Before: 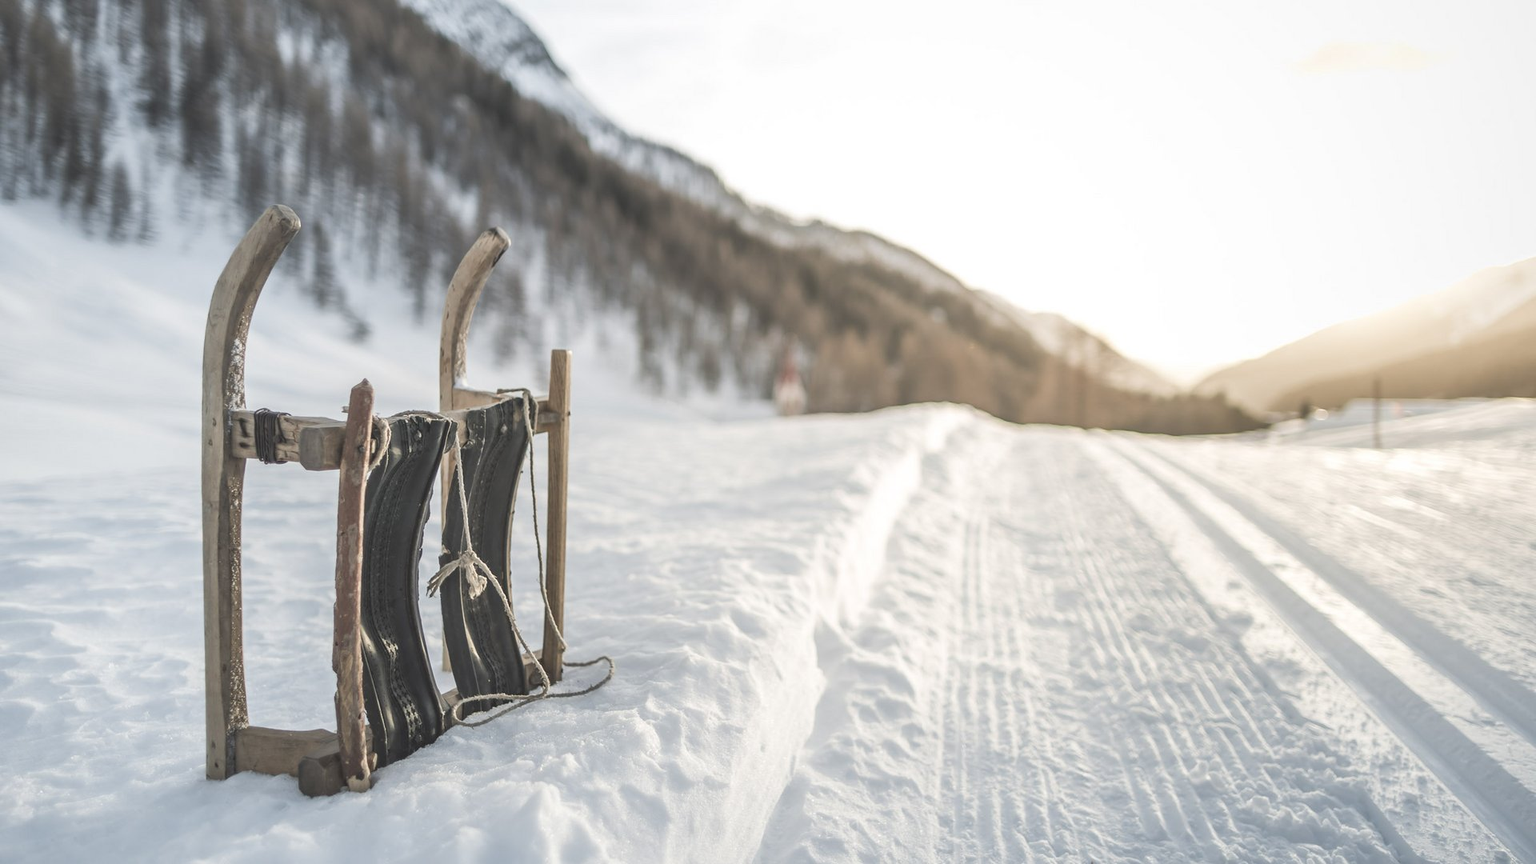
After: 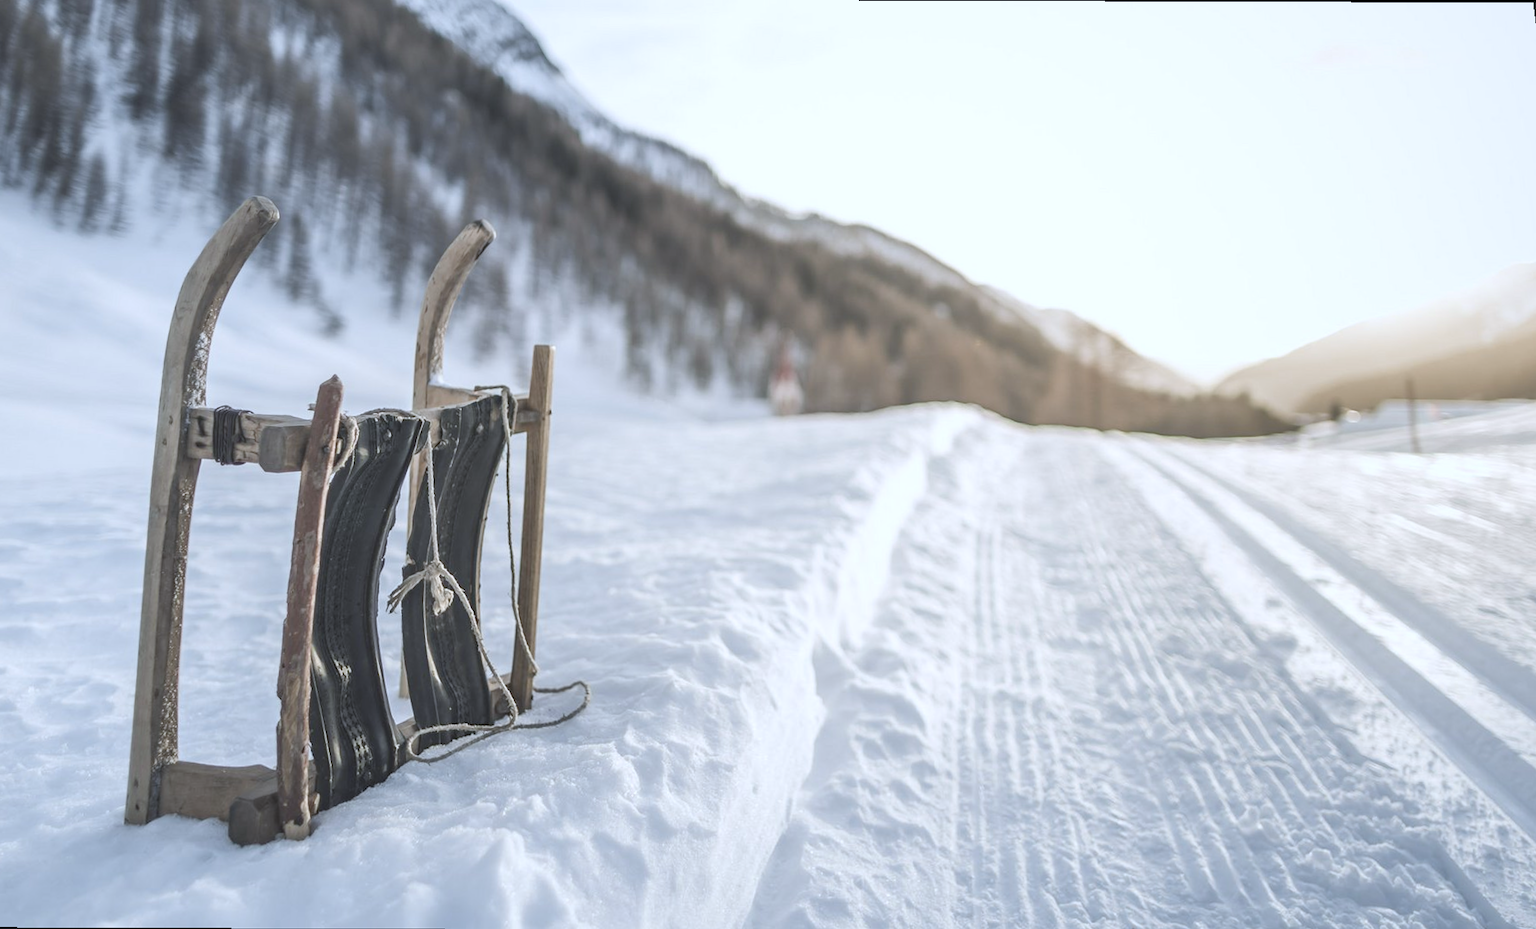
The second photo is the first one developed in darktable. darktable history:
rotate and perspective: rotation 0.215°, lens shift (vertical) -0.139, crop left 0.069, crop right 0.939, crop top 0.002, crop bottom 0.996
white balance: red 0.954, blue 1.079
